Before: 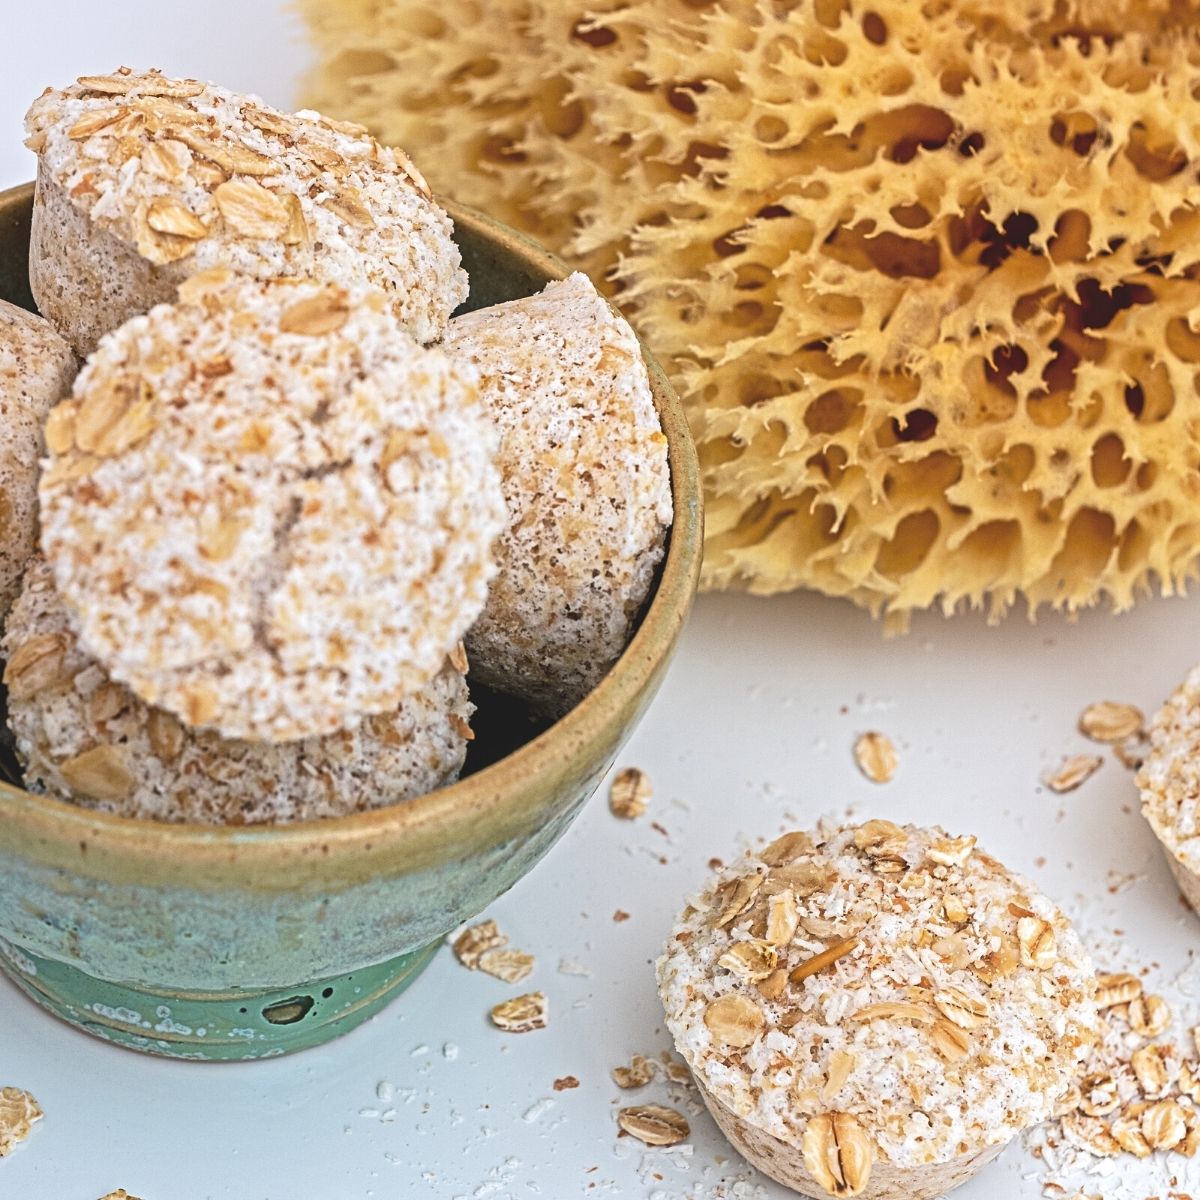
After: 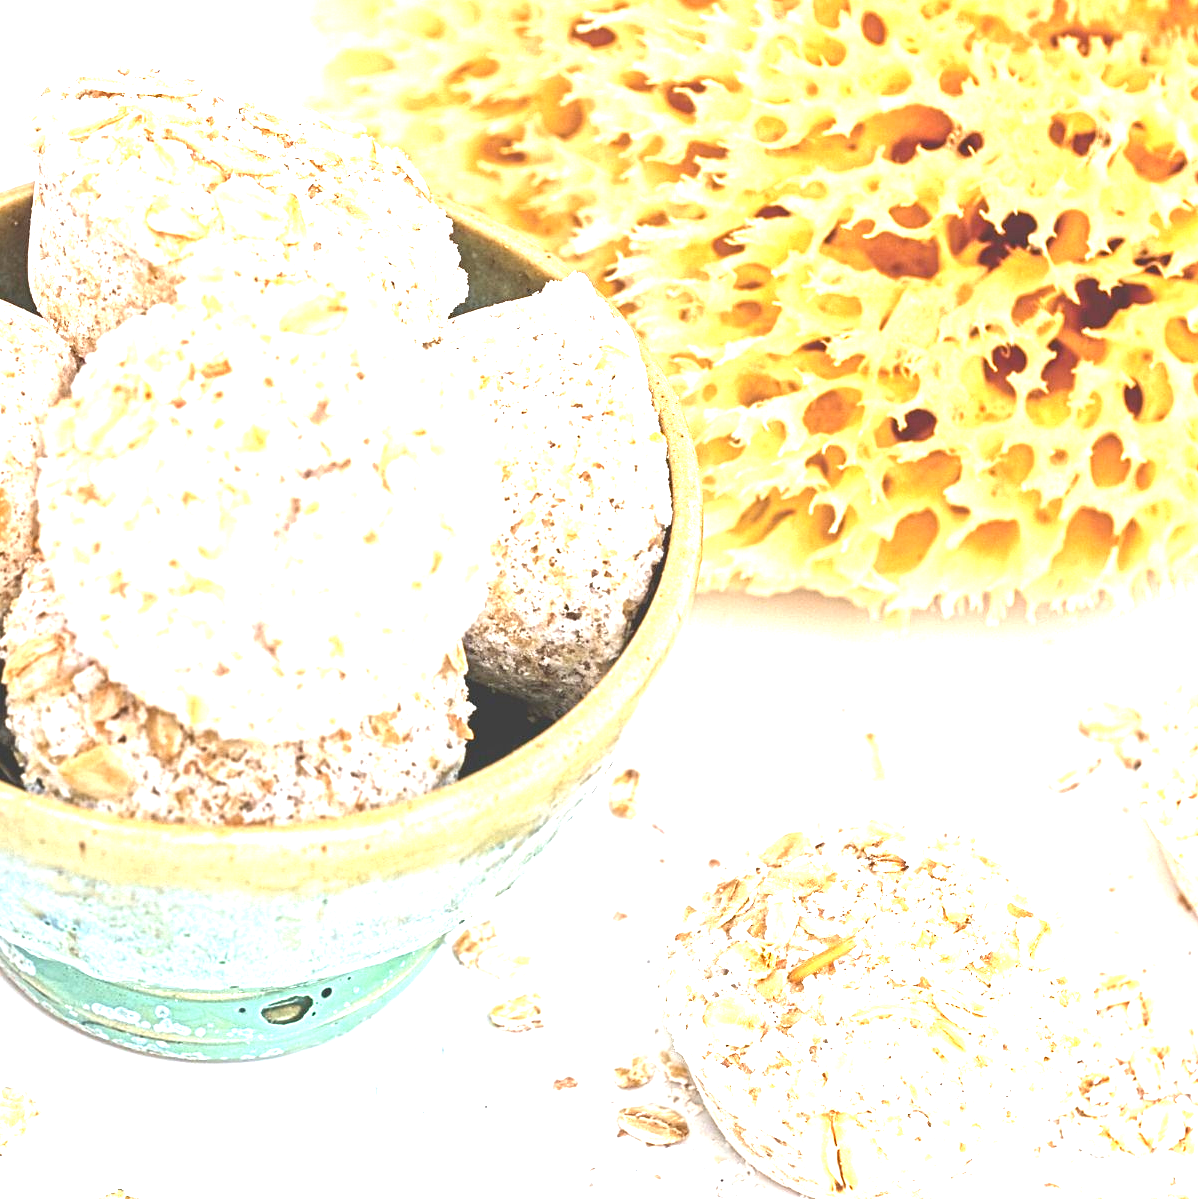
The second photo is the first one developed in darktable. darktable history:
crop and rotate: left 0.112%, bottom 0.006%
exposure: exposure 2.002 EV, compensate highlight preservation false
